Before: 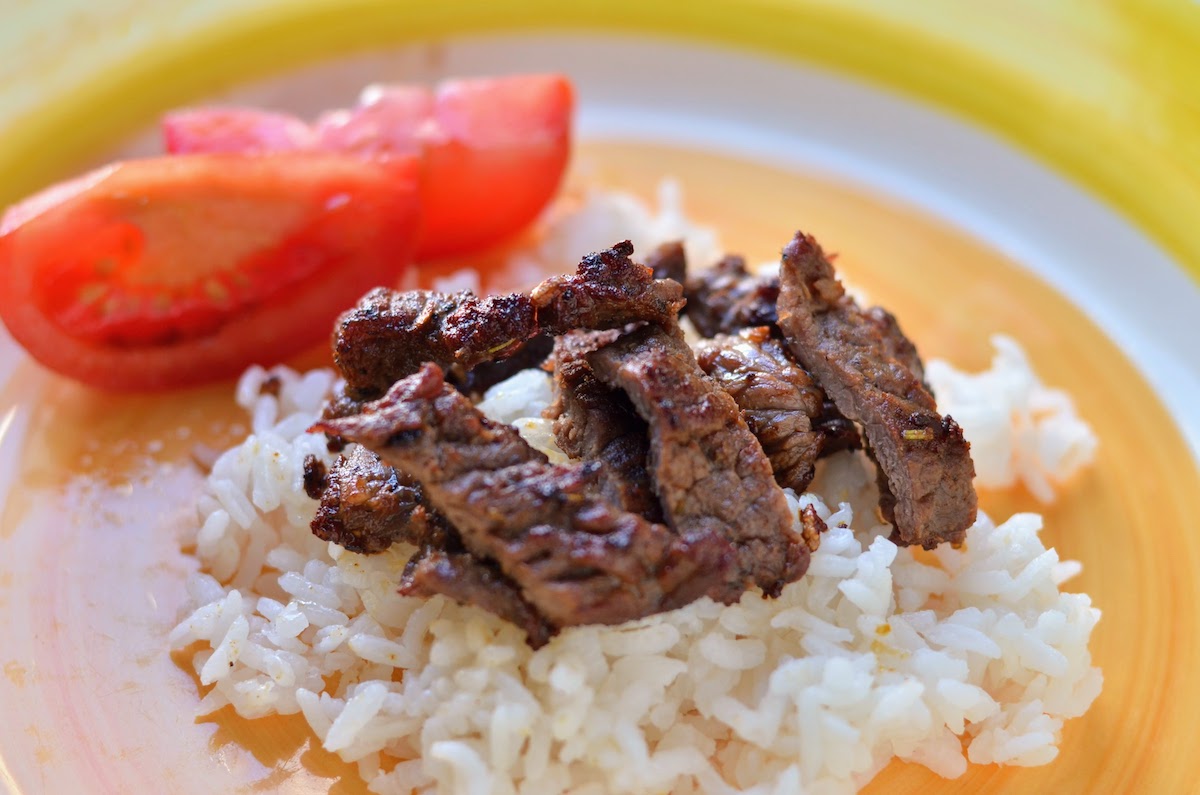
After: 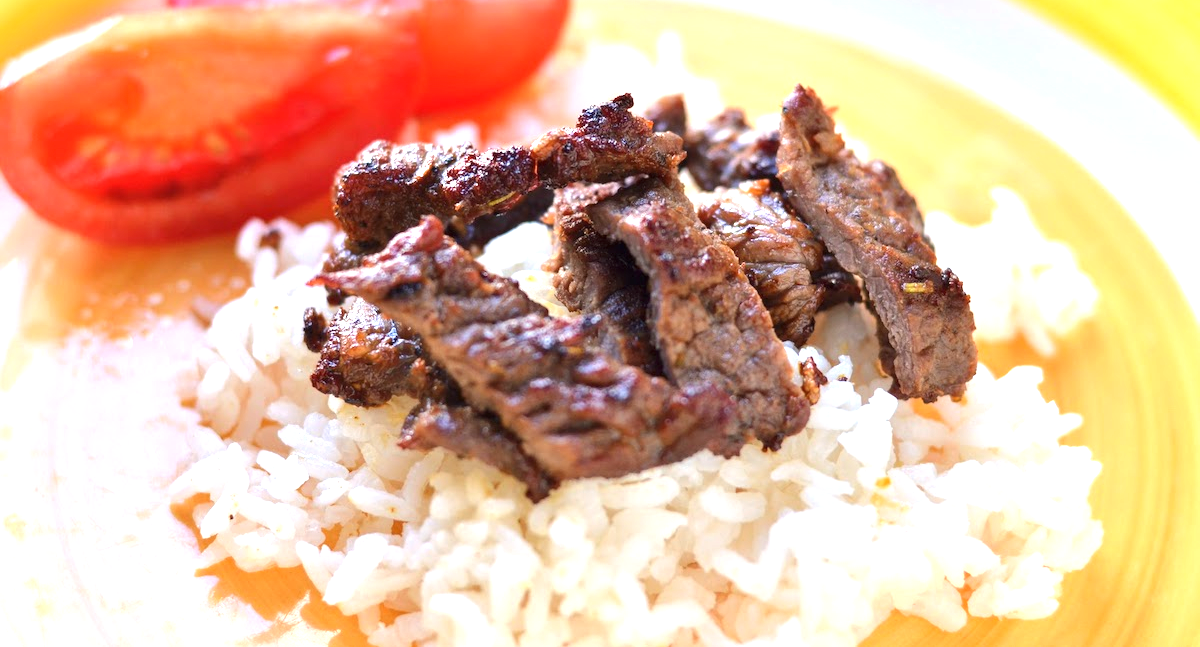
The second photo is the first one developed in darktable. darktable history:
crop and rotate: top 18.507%
exposure: black level correction 0, exposure 0.7 EV, compensate exposure bias true, compensate highlight preservation false
